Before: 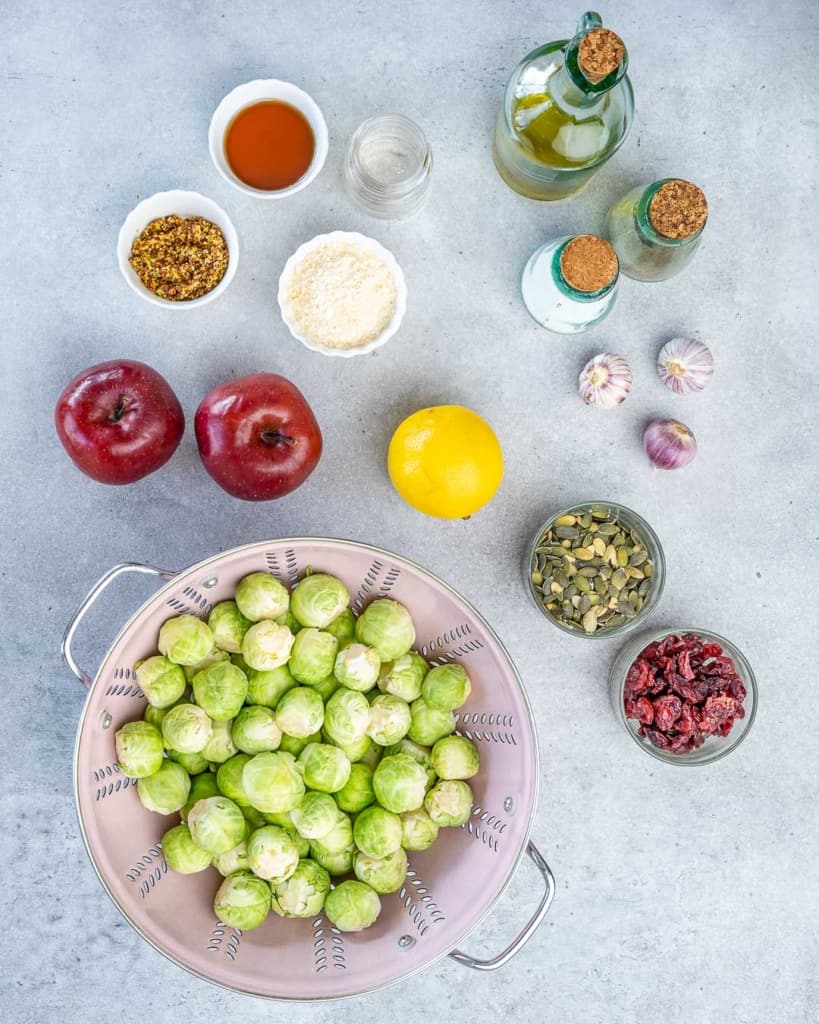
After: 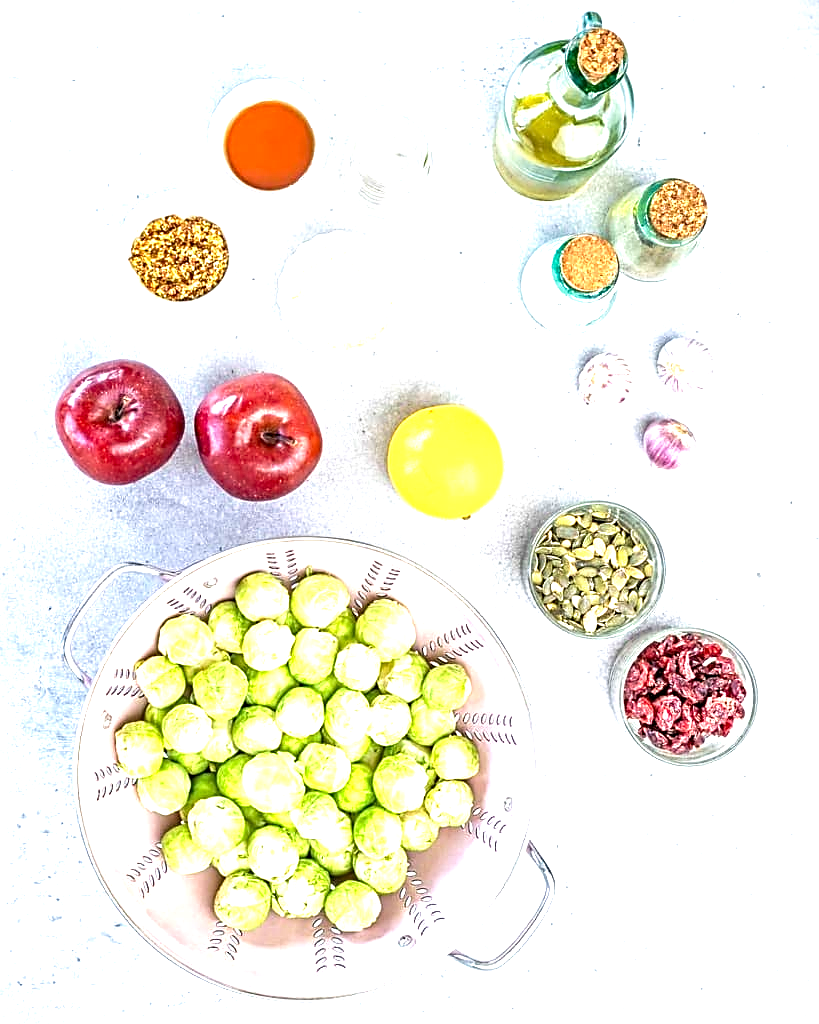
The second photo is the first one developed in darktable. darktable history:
exposure: black level correction 0.001, exposure 1.3 EV, compensate highlight preservation false
velvia: strength 15%
sharpen: radius 2.543, amount 0.636
